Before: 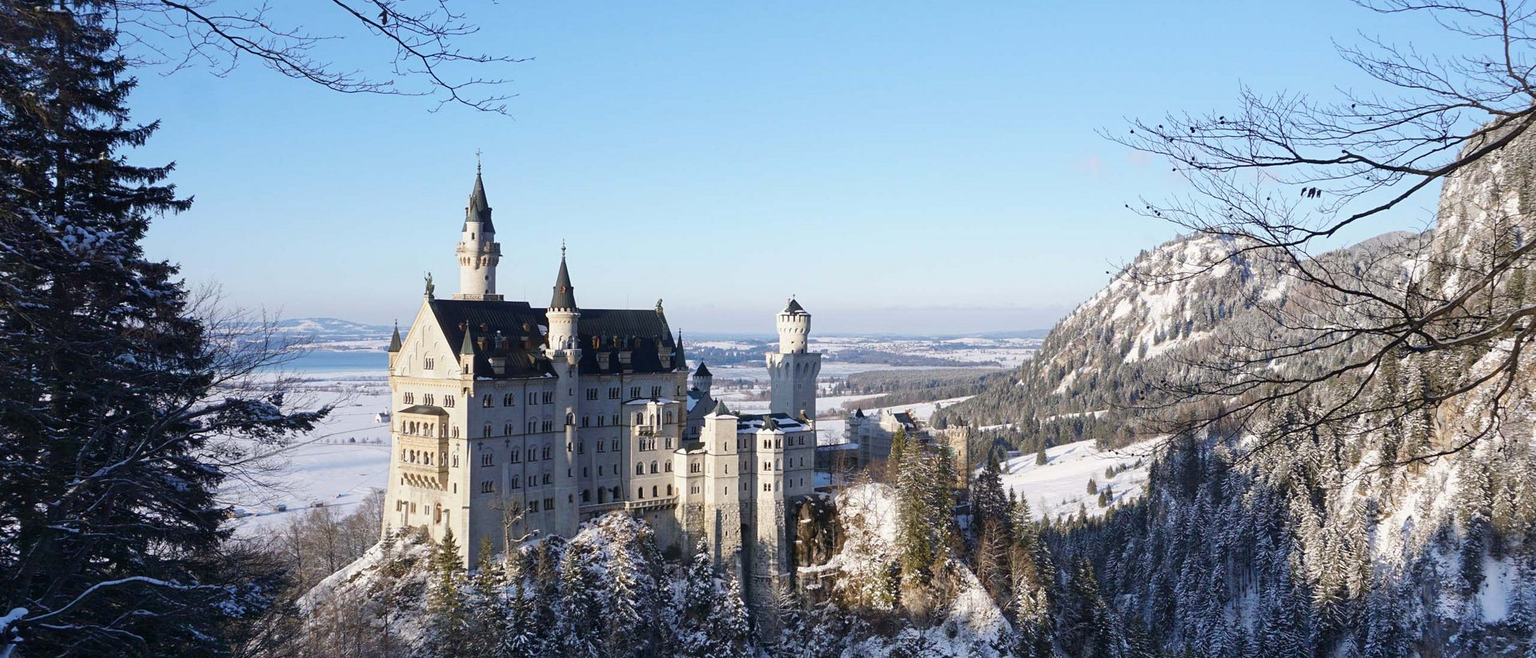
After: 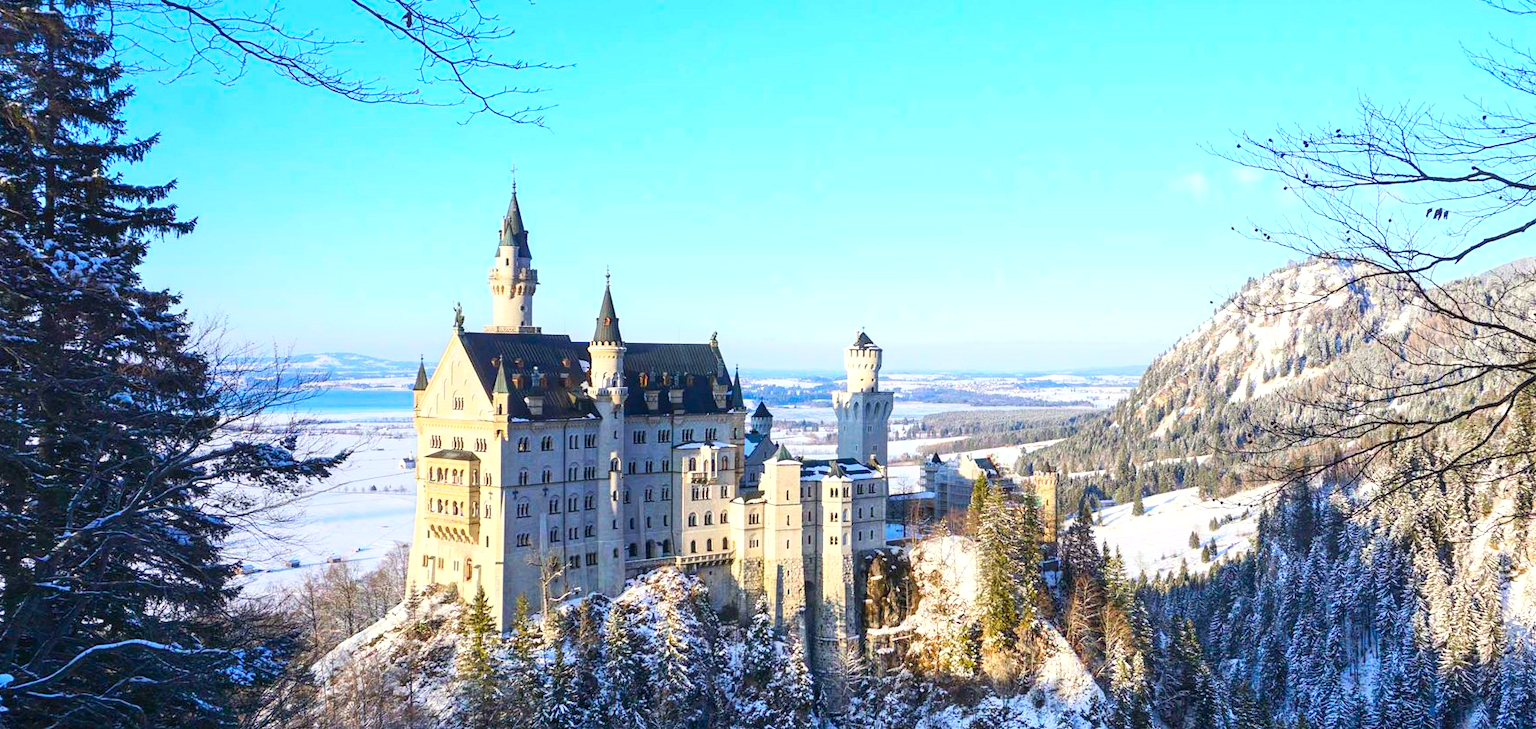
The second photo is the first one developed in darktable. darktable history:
color correction: highlights a* -2.68, highlights b* 2.57
exposure: exposure 0.367 EV, compensate highlight preservation false
local contrast: on, module defaults
crop and rotate: left 1.088%, right 8.807%
contrast brightness saturation: contrast 0.2, brightness 0.2, saturation 0.8
